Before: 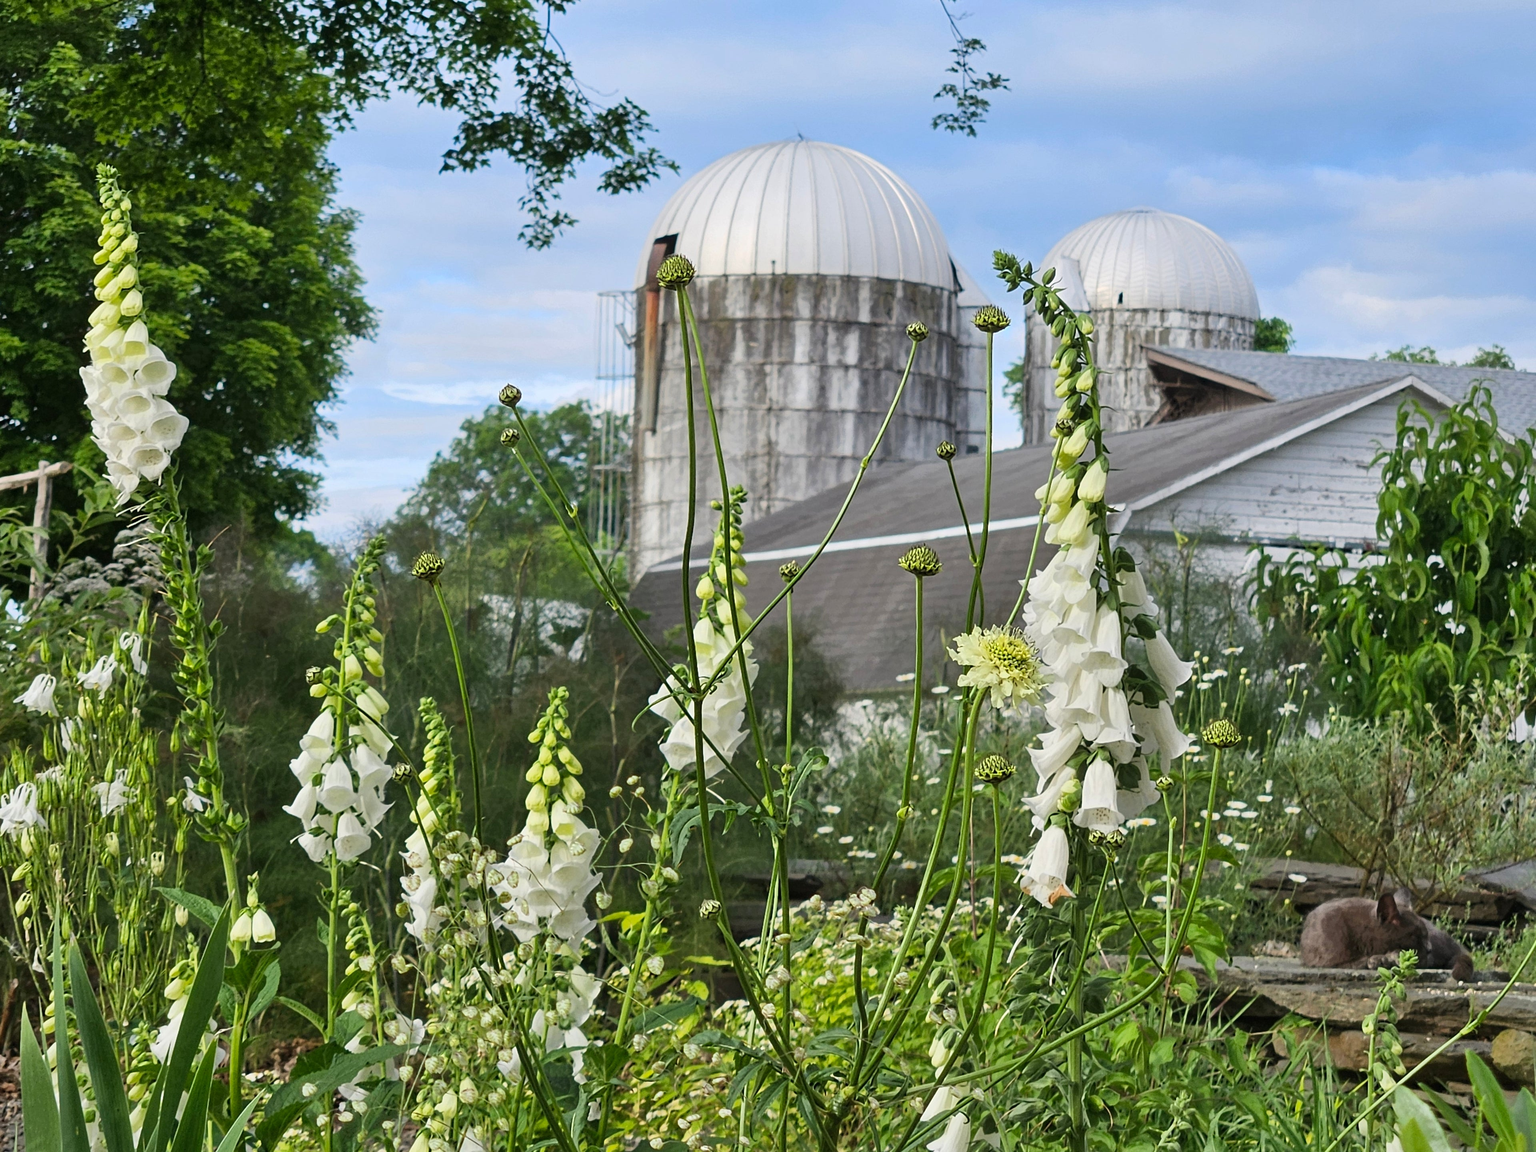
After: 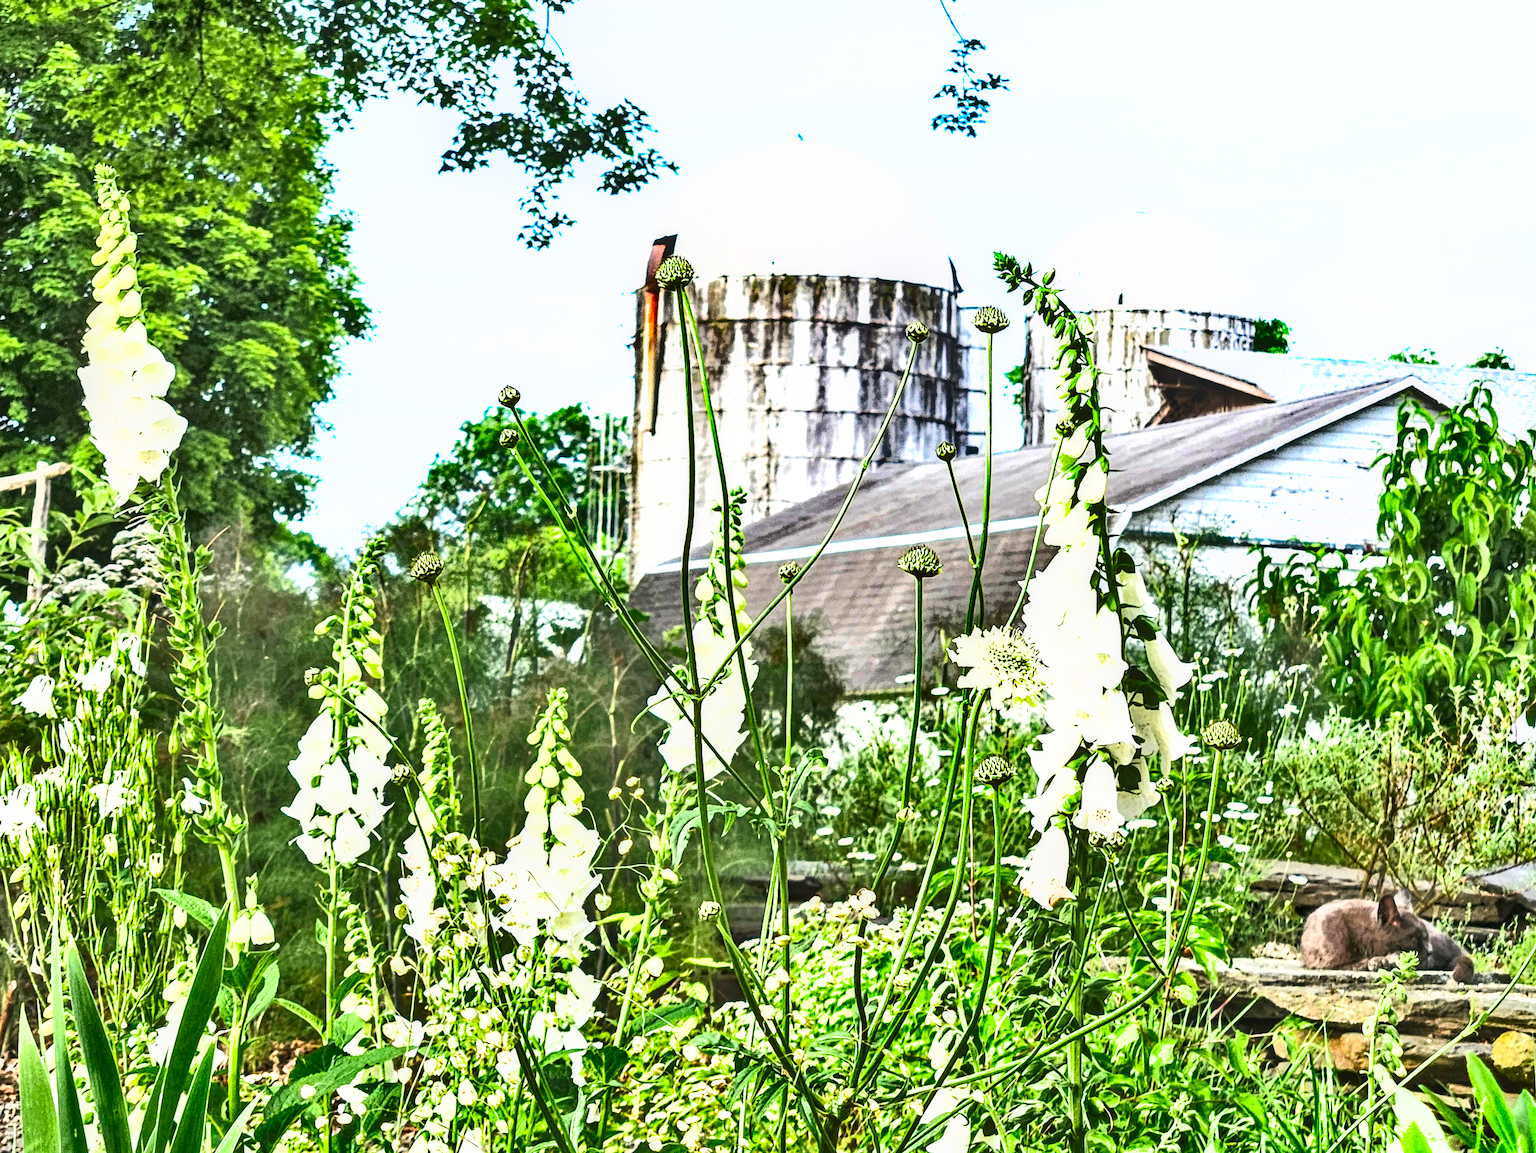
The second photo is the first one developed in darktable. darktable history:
exposure: black level correction 0.001, exposure 1.648 EV, compensate highlight preservation false
crop and rotate: left 0.155%, bottom 0.011%
local contrast: on, module defaults
shadows and highlights: shadows 20.75, highlights -82.07, soften with gaussian
base curve: curves: ch0 [(0, 0) (0.028, 0.03) (0.121, 0.232) (0.46, 0.748) (0.859, 0.968) (1, 1)]
